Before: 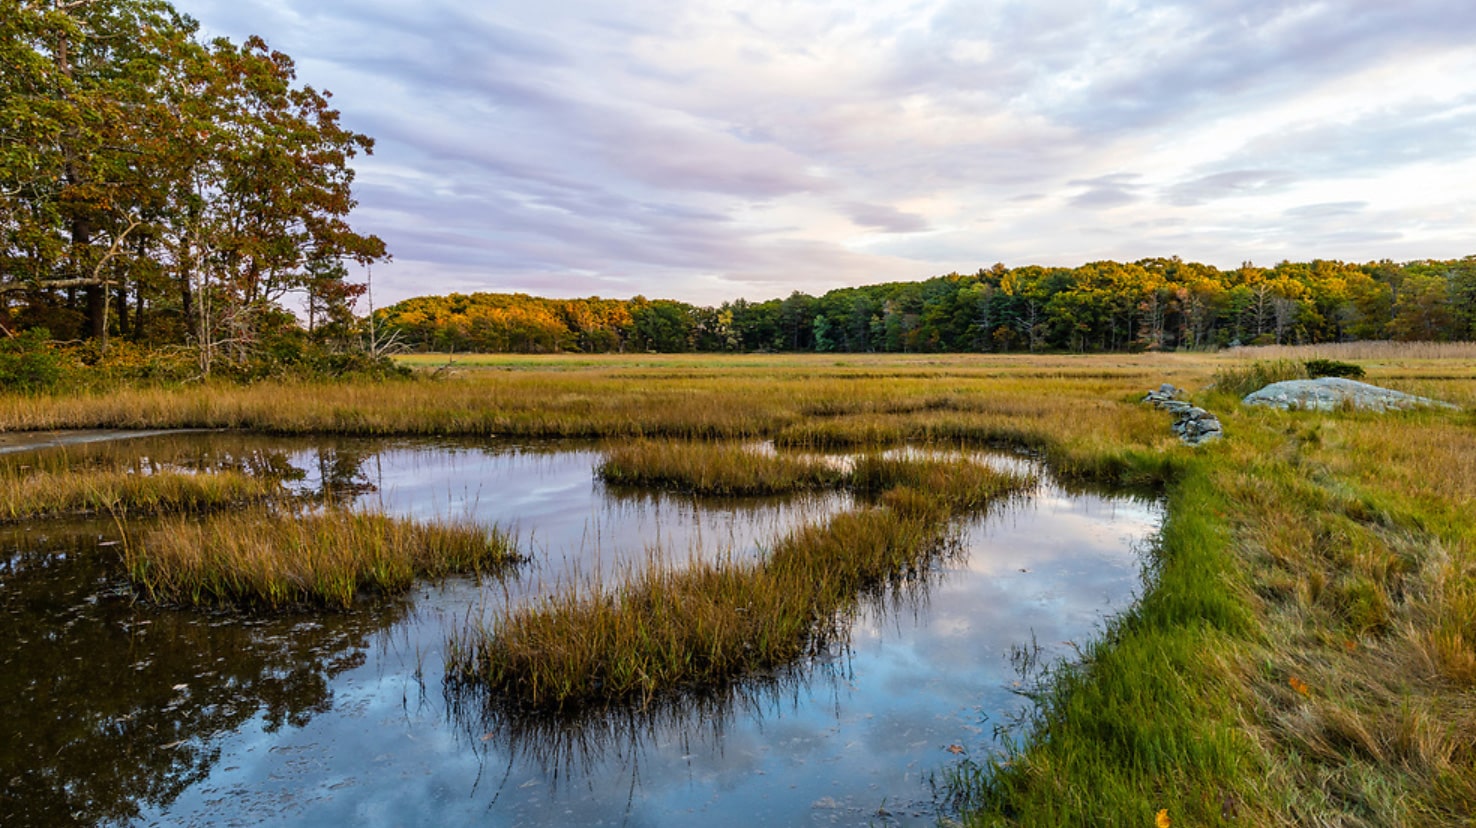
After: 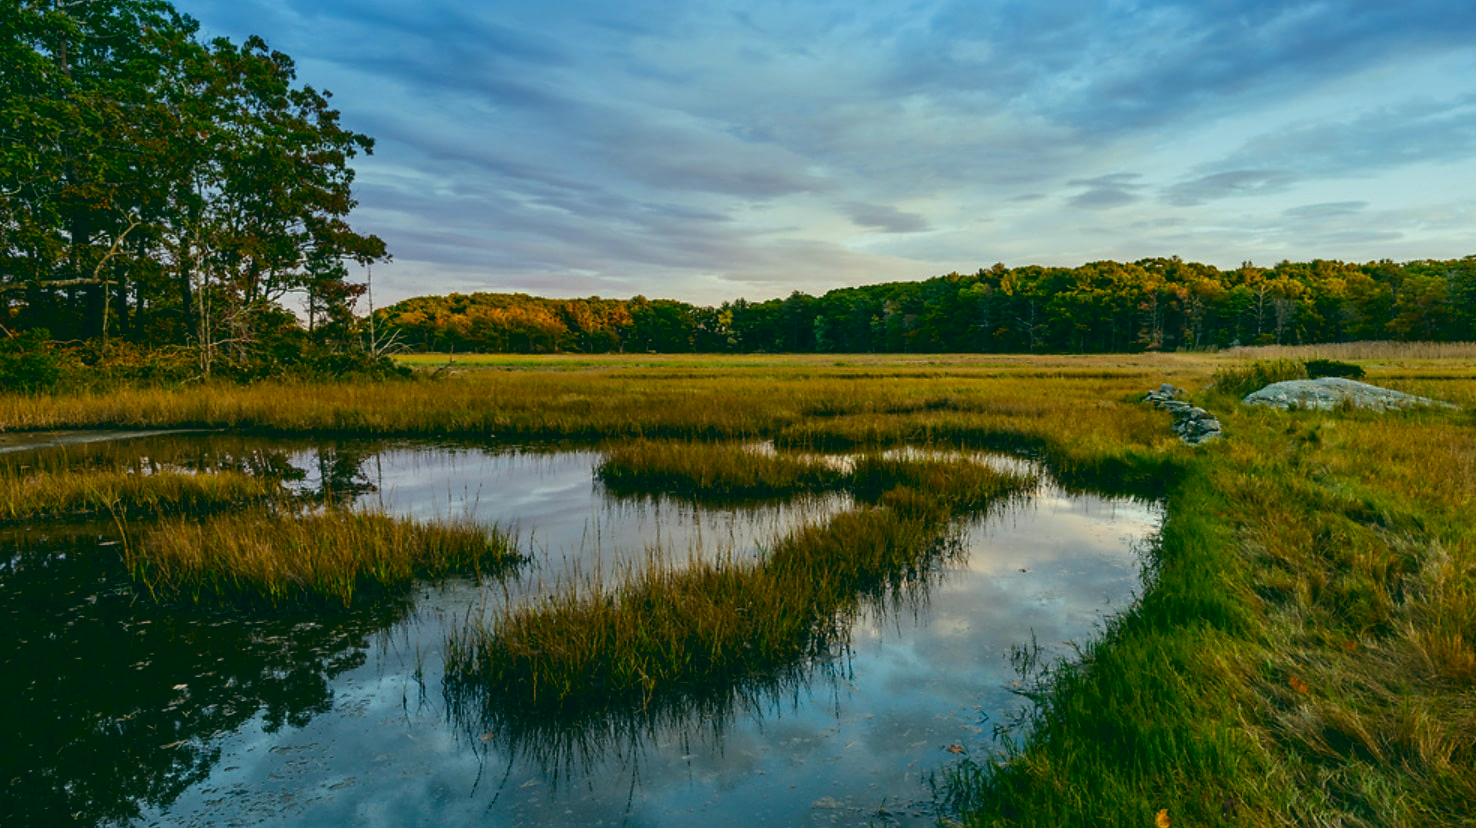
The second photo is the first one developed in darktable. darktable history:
contrast brightness saturation: contrast 0.07, brightness -0.14, saturation 0.11
color balance: lift [1.005, 0.99, 1.007, 1.01], gamma [1, 1.034, 1.032, 0.966], gain [0.873, 1.055, 1.067, 0.933]
graduated density: density 2.02 EV, hardness 44%, rotation 0.374°, offset 8.21, hue 208.8°, saturation 97%
